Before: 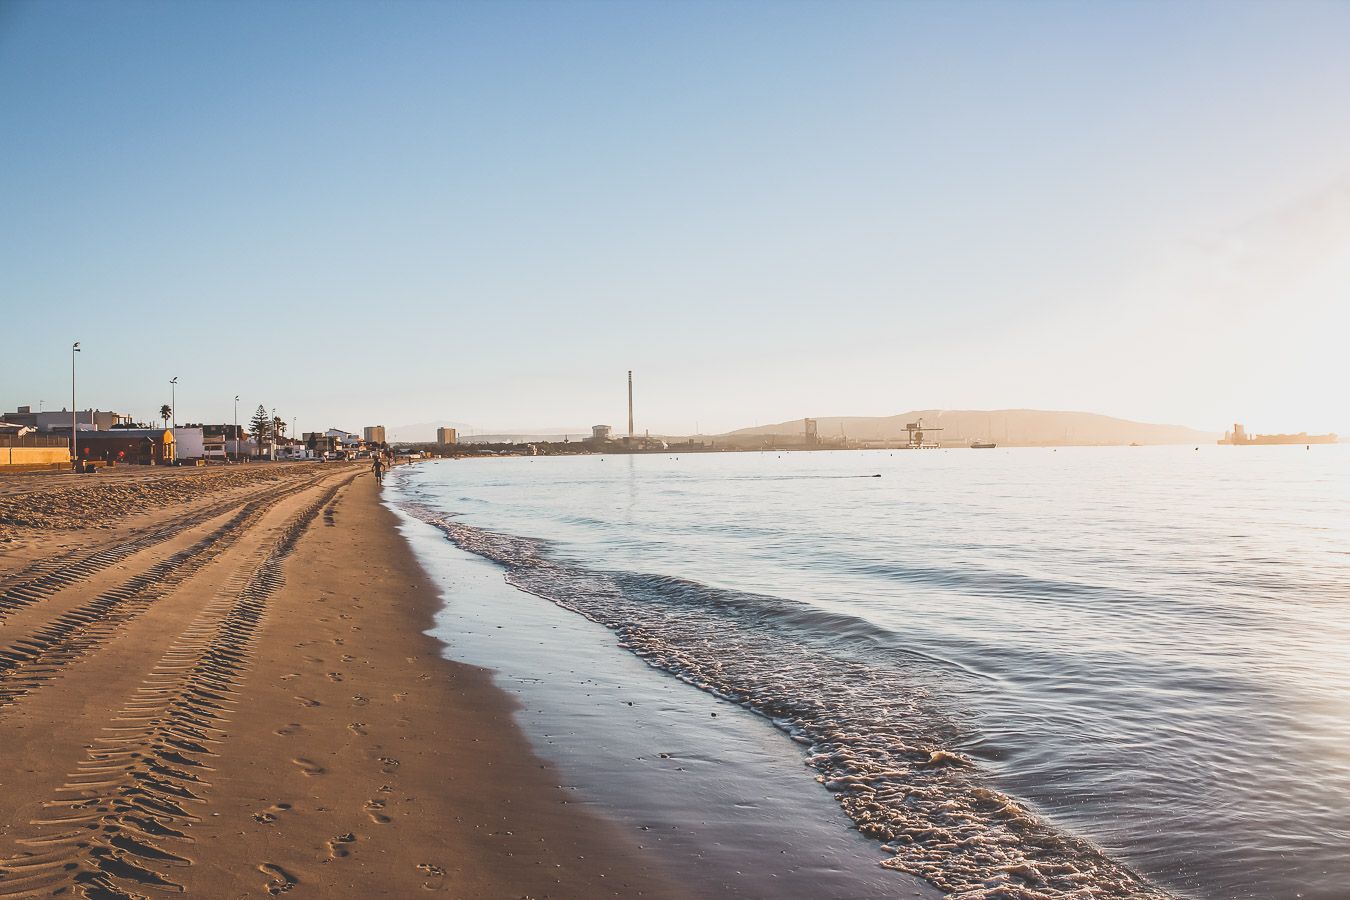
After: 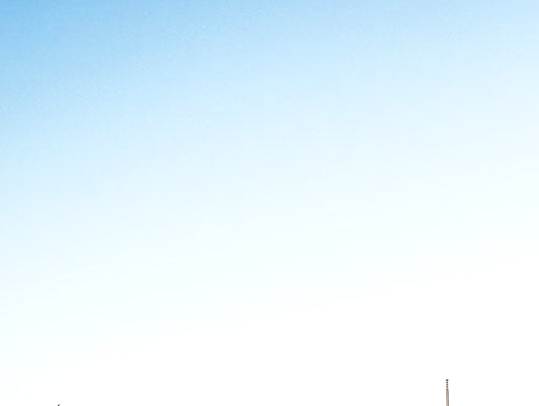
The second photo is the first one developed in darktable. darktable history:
exposure: black level correction 0.007, exposure 0.159 EV, compensate highlight preservation false
crop and rotate: left 10.817%, top 0.062%, right 47.194%, bottom 53.626%
base curve: curves: ch0 [(0, 0) (0.032, 0.025) (0.121, 0.166) (0.206, 0.329) (0.605, 0.79) (1, 1)], preserve colors none
color balance rgb: perceptual saturation grading › mid-tones 6.33%, perceptual saturation grading › shadows 72.44%, perceptual brilliance grading › highlights 11.59%, contrast 5.05%
local contrast: on, module defaults
rotate and perspective: rotation 0.074°, lens shift (vertical) 0.096, lens shift (horizontal) -0.041, crop left 0.043, crop right 0.952, crop top 0.024, crop bottom 0.979
